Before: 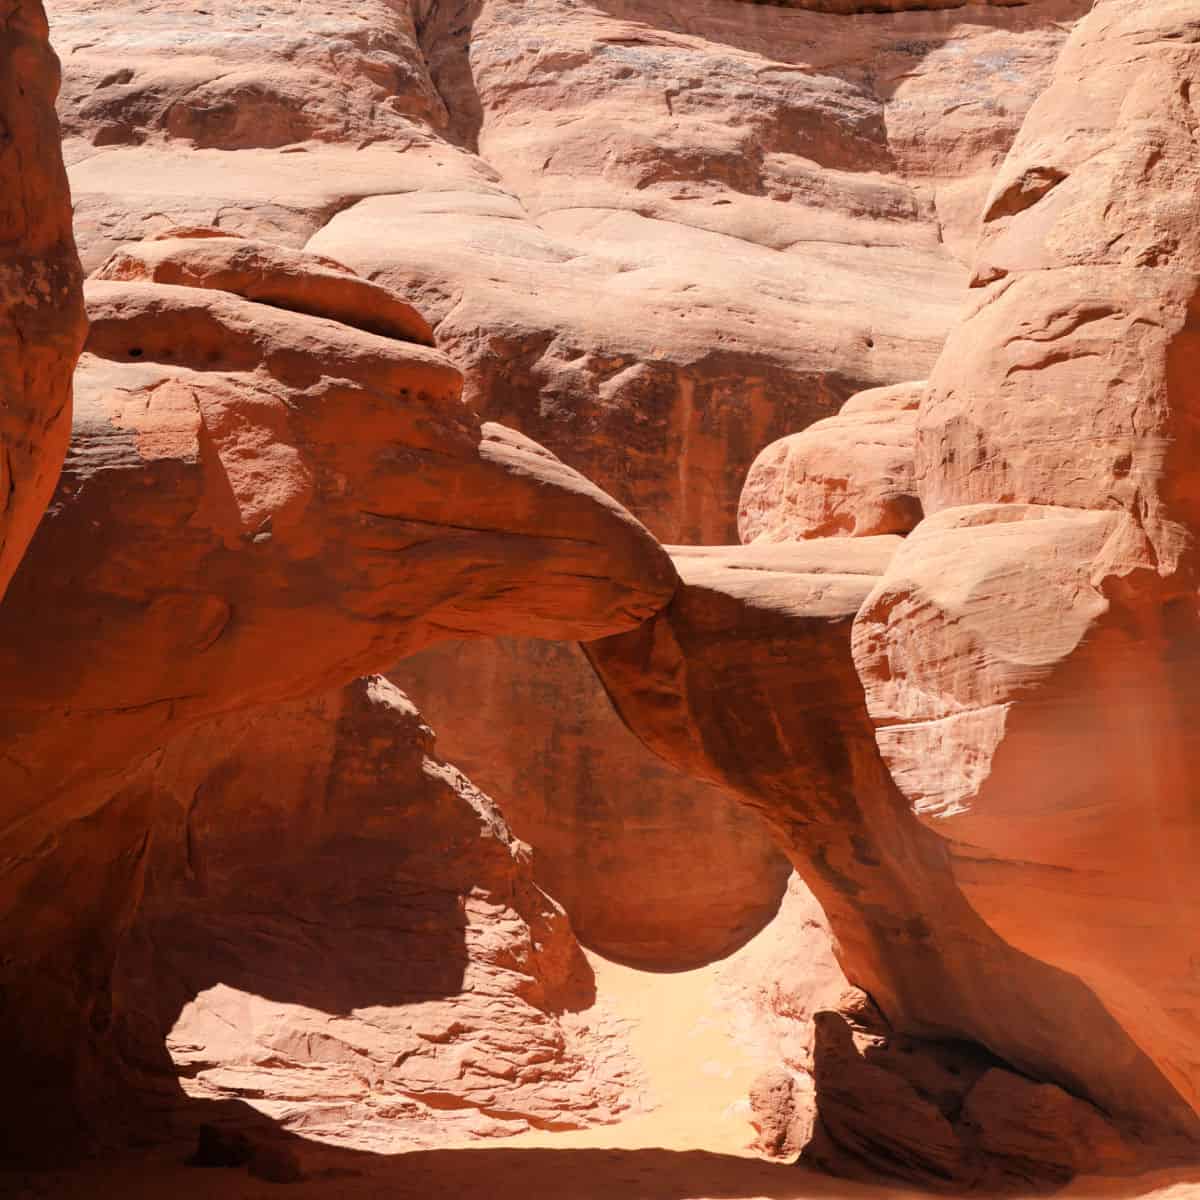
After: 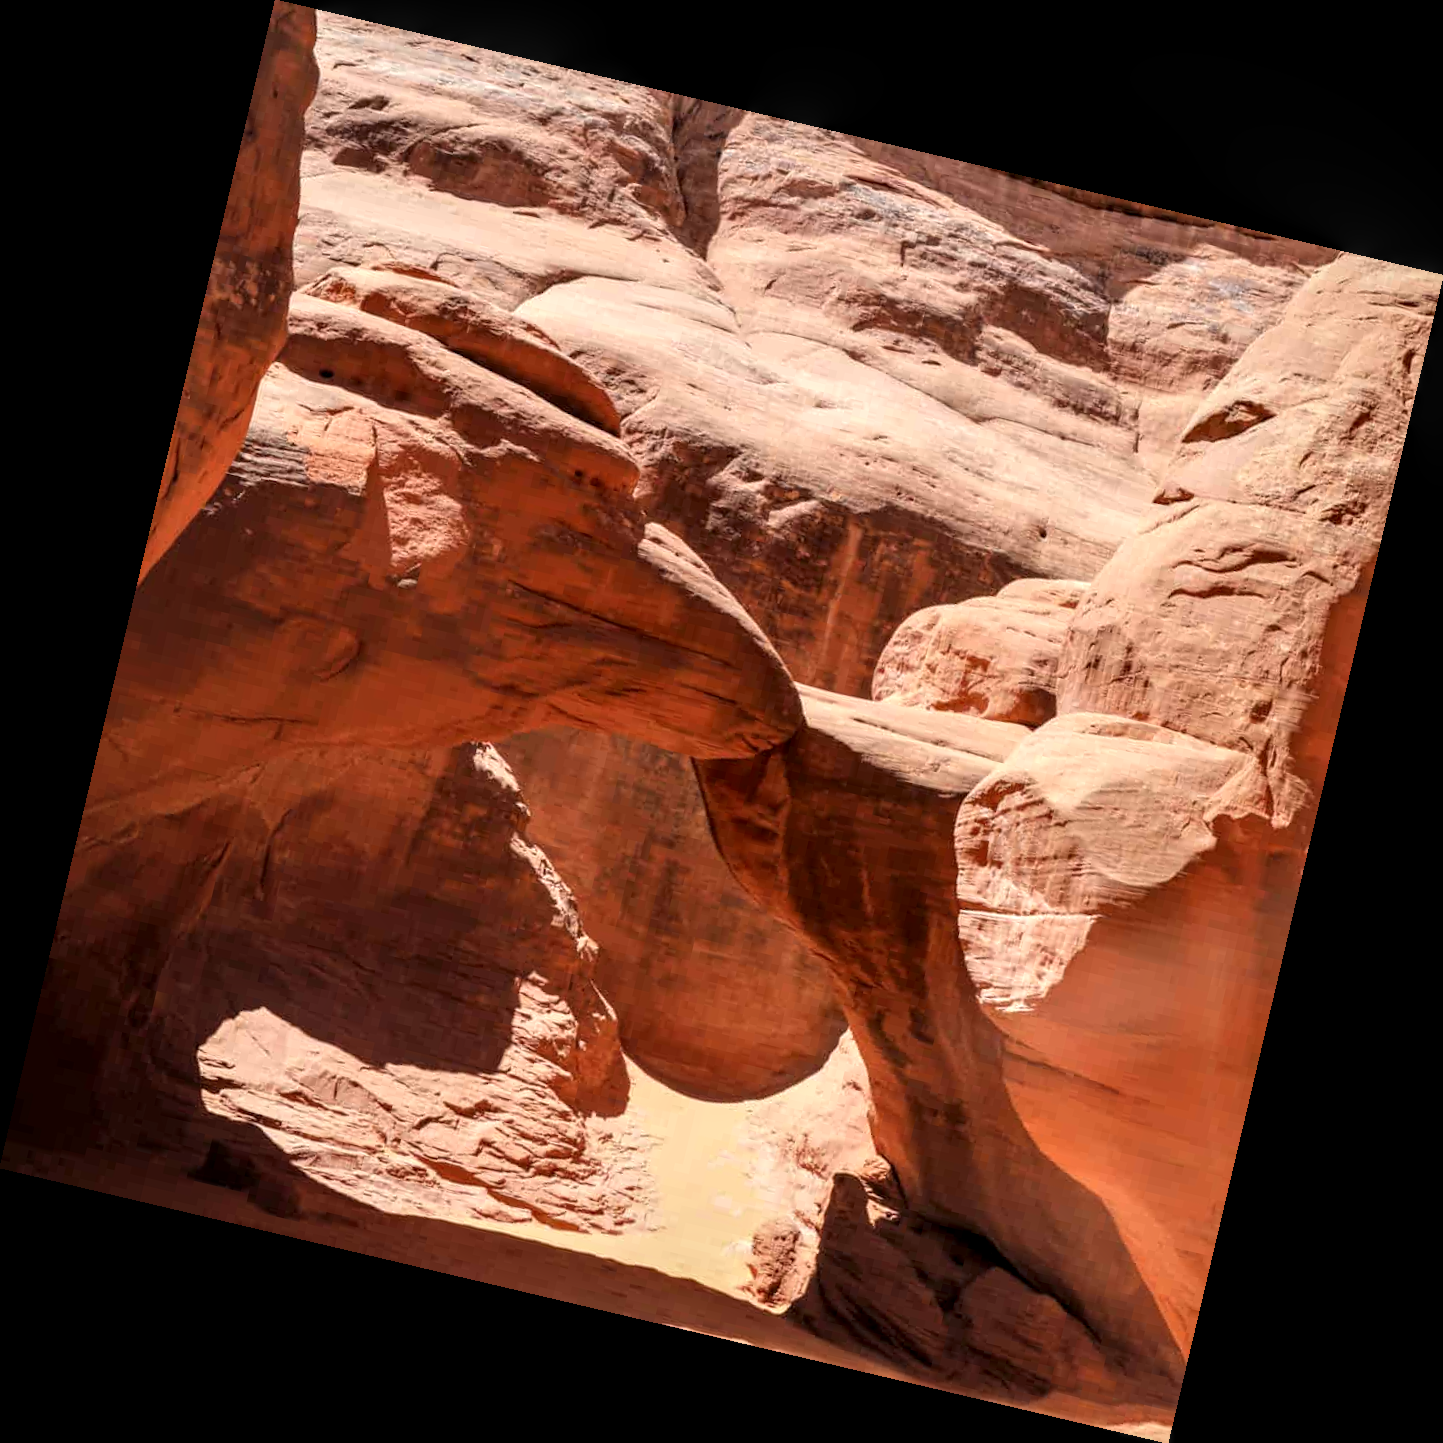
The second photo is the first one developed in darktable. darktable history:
local contrast: detail 150%
rotate and perspective: rotation 13.27°, automatic cropping off
